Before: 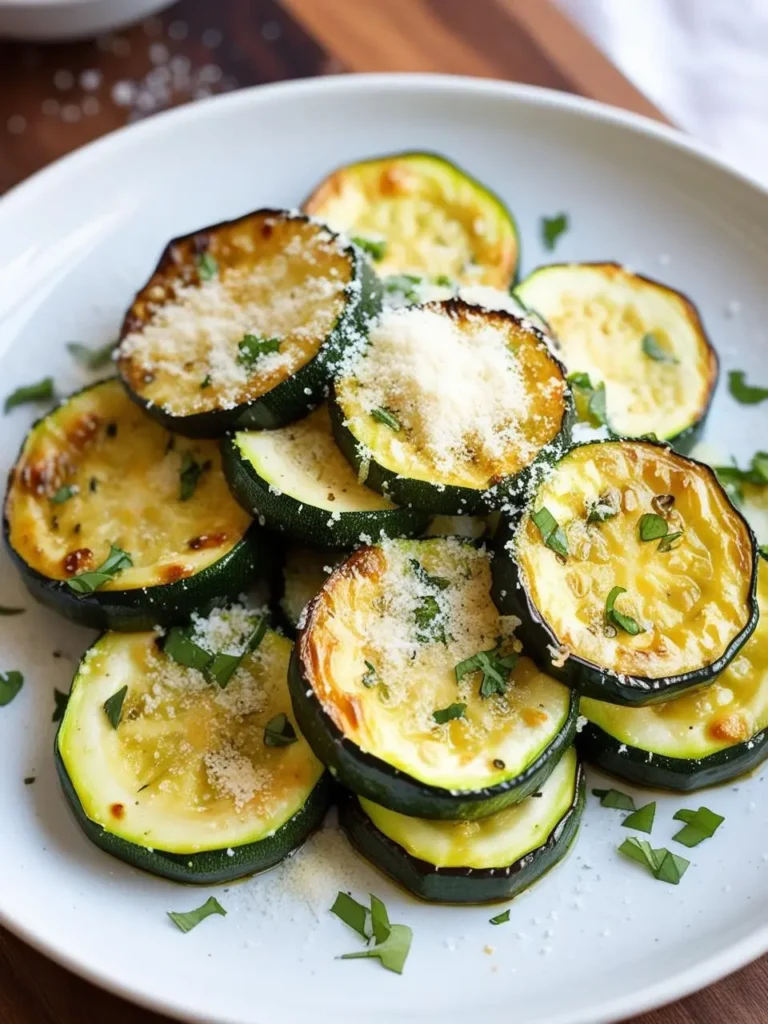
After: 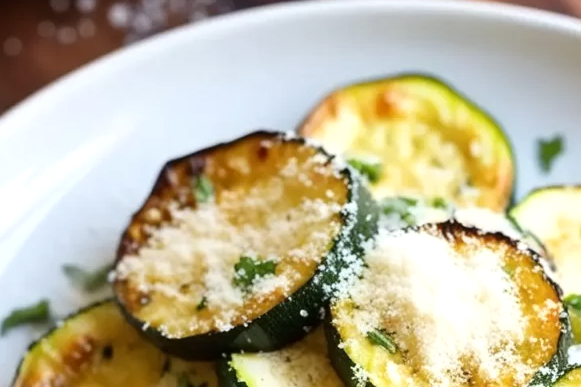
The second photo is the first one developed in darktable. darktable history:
contrast equalizer: octaves 7, y [[0.5 ×6], [0.5 ×6], [0.5 ×6], [0 ×6], [0, 0, 0, 0.581, 0.011, 0]]
levels: levels [0, 0.476, 0.951]
crop: left 0.525%, top 7.636%, right 23.32%, bottom 54.351%
